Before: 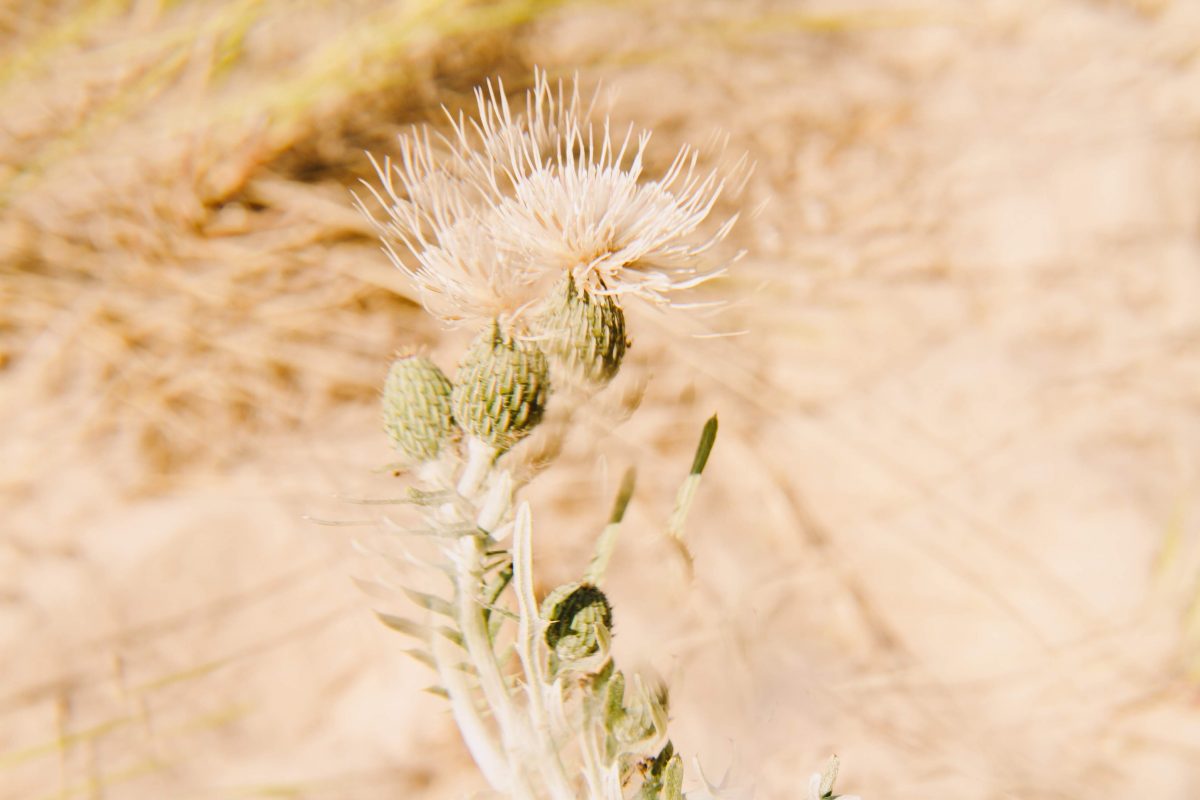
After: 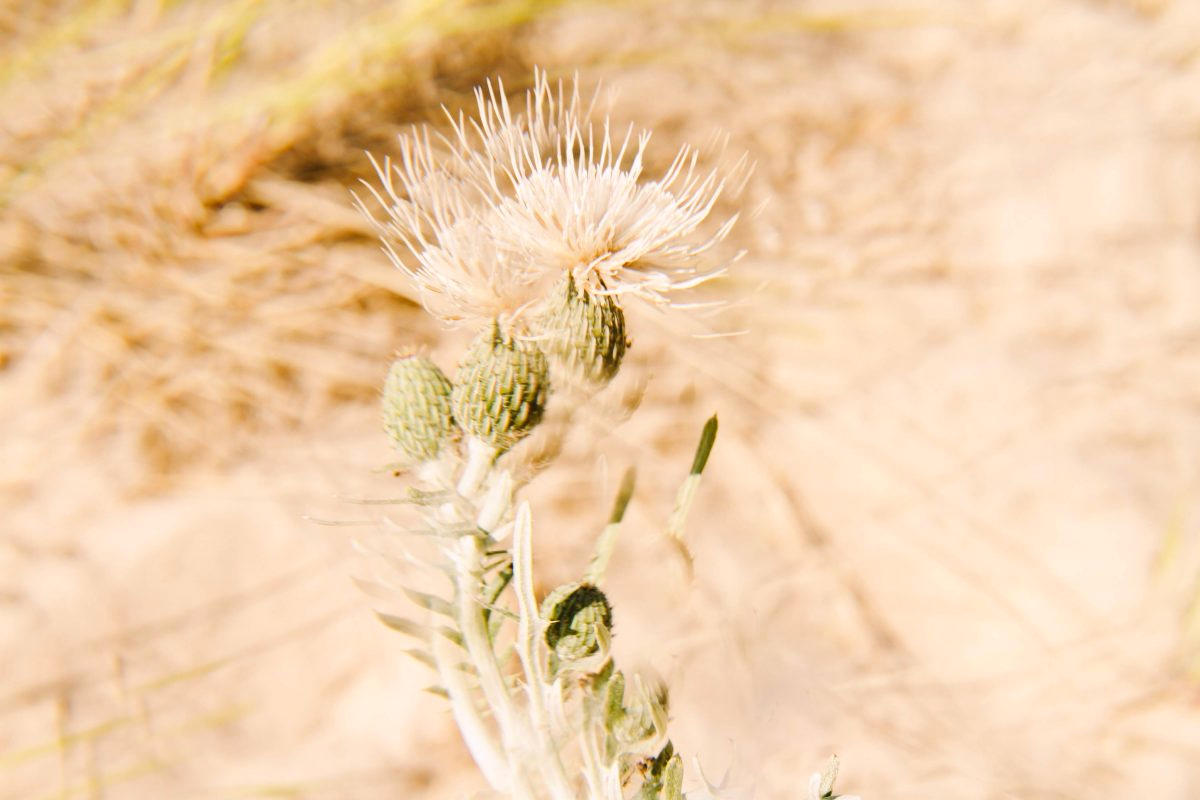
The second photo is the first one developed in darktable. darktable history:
white balance: emerald 1
exposure: black level correction 0.002, exposure 0.15 EV, compensate highlight preservation false
